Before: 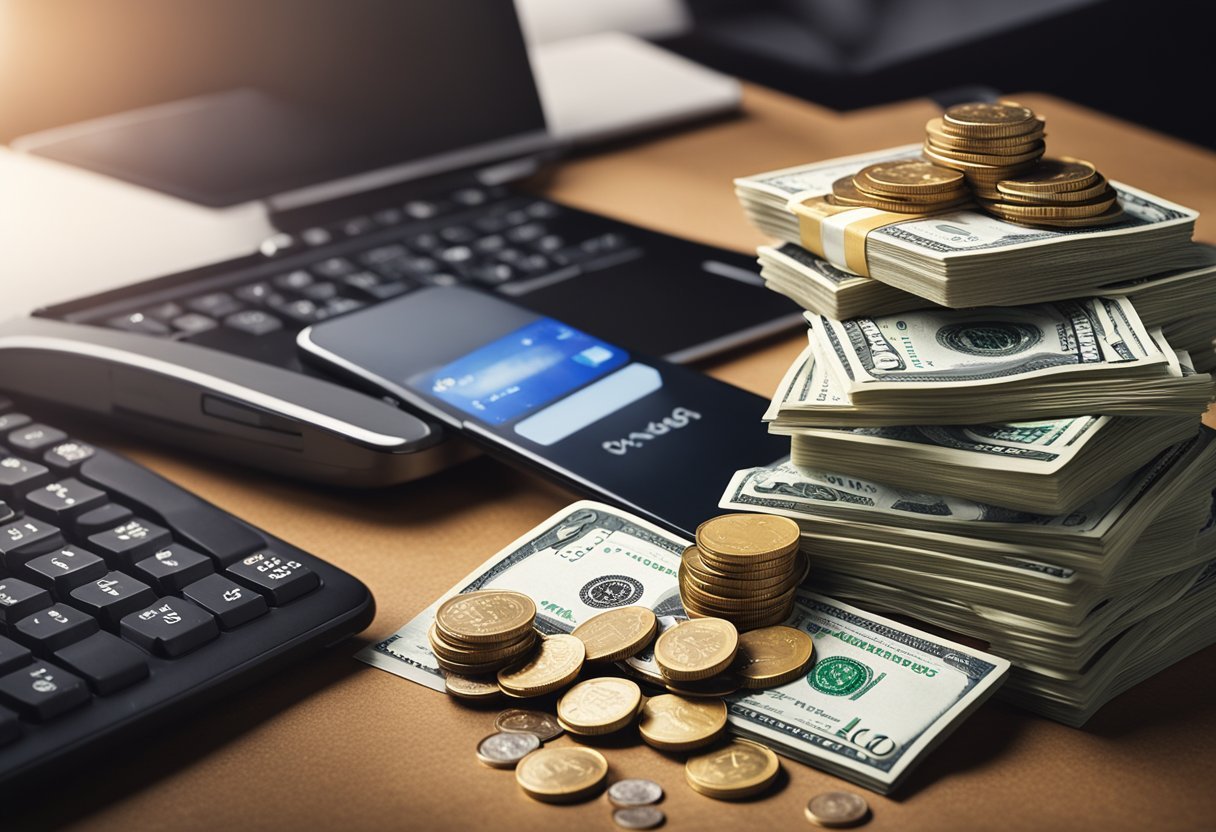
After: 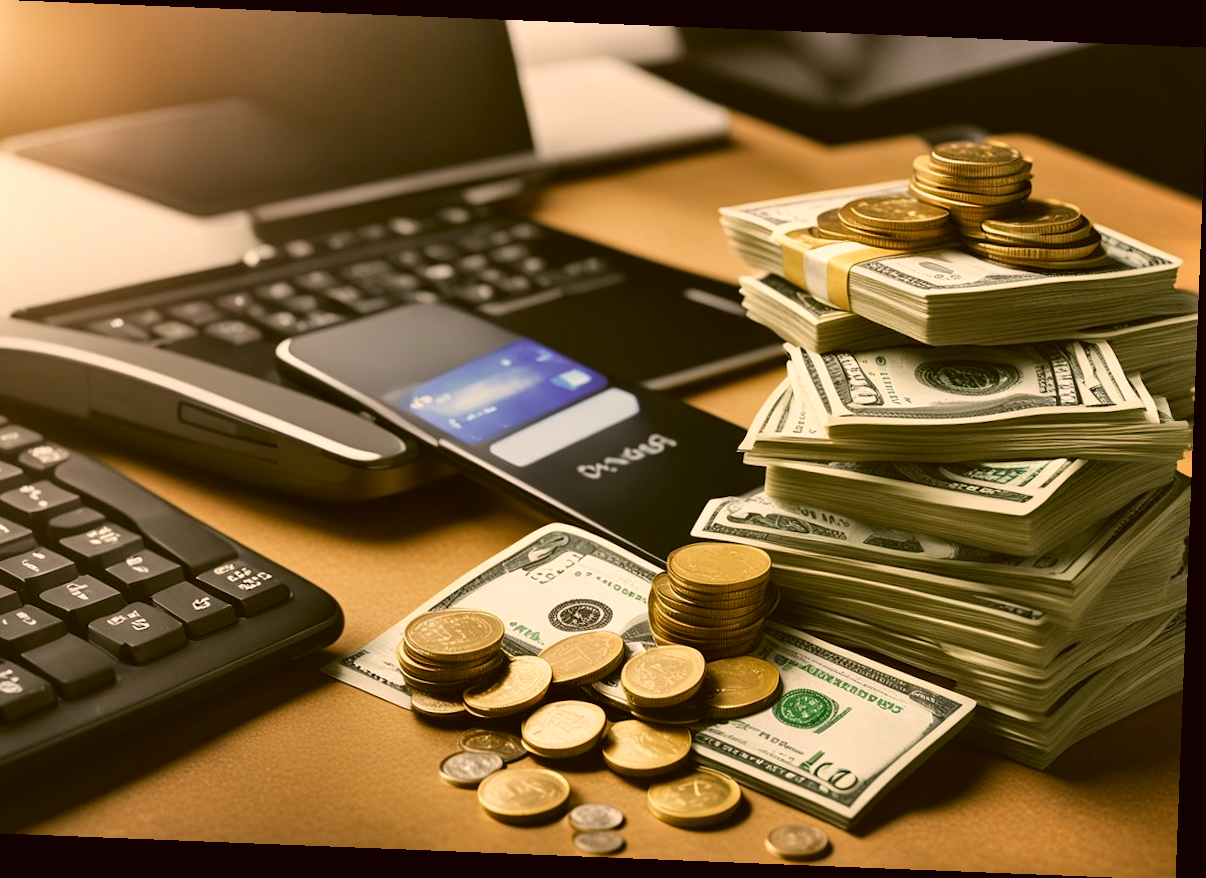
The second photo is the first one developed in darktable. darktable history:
color correction: highlights a* 8.98, highlights b* 15.09, shadows a* -0.49, shadows b* 26.52
rotate and perspective: rotation 2.27°, automatic cropping off
crop and rotate: left 3.238%
shadows and highlights: shadows 52.42, soften with gaussian
